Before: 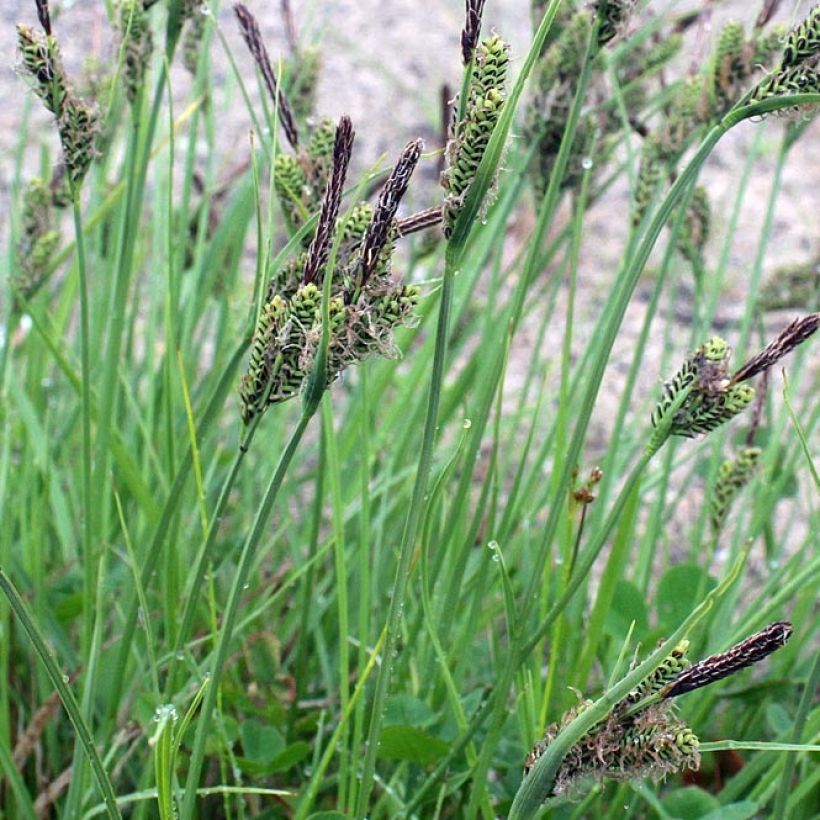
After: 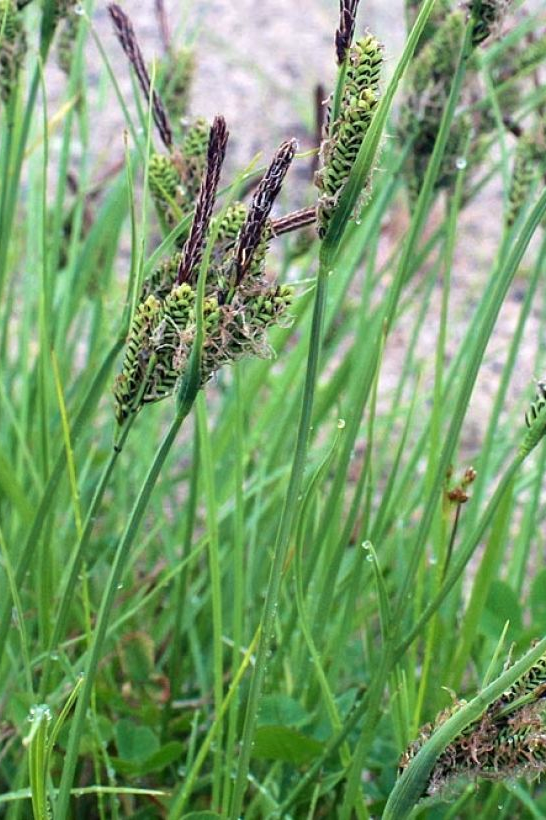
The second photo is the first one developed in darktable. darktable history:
color zones: curves: ch0 [(0, 0.5) (0.143, 0.5) (0.286, 0.5) (0.429, 0.495) (0.571, 0.437) (0.714, 0.44) (0.857, 0.496) (1, 0.5)]
crop: left 15.385%, right 17.929%
velvia: on, module defaults
